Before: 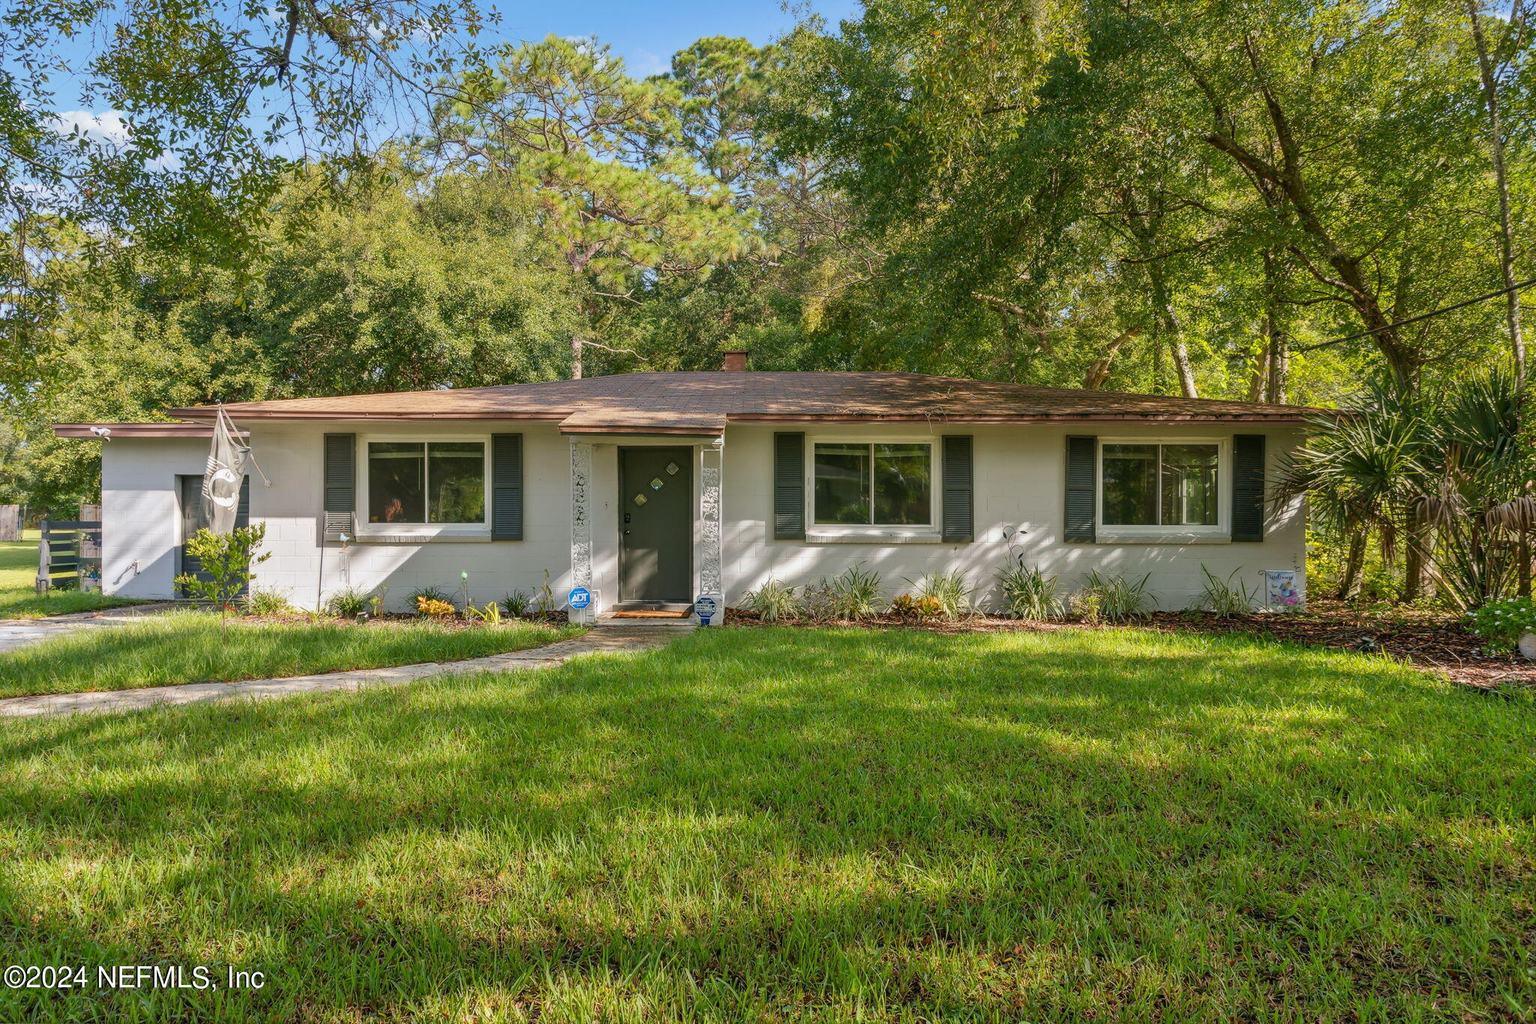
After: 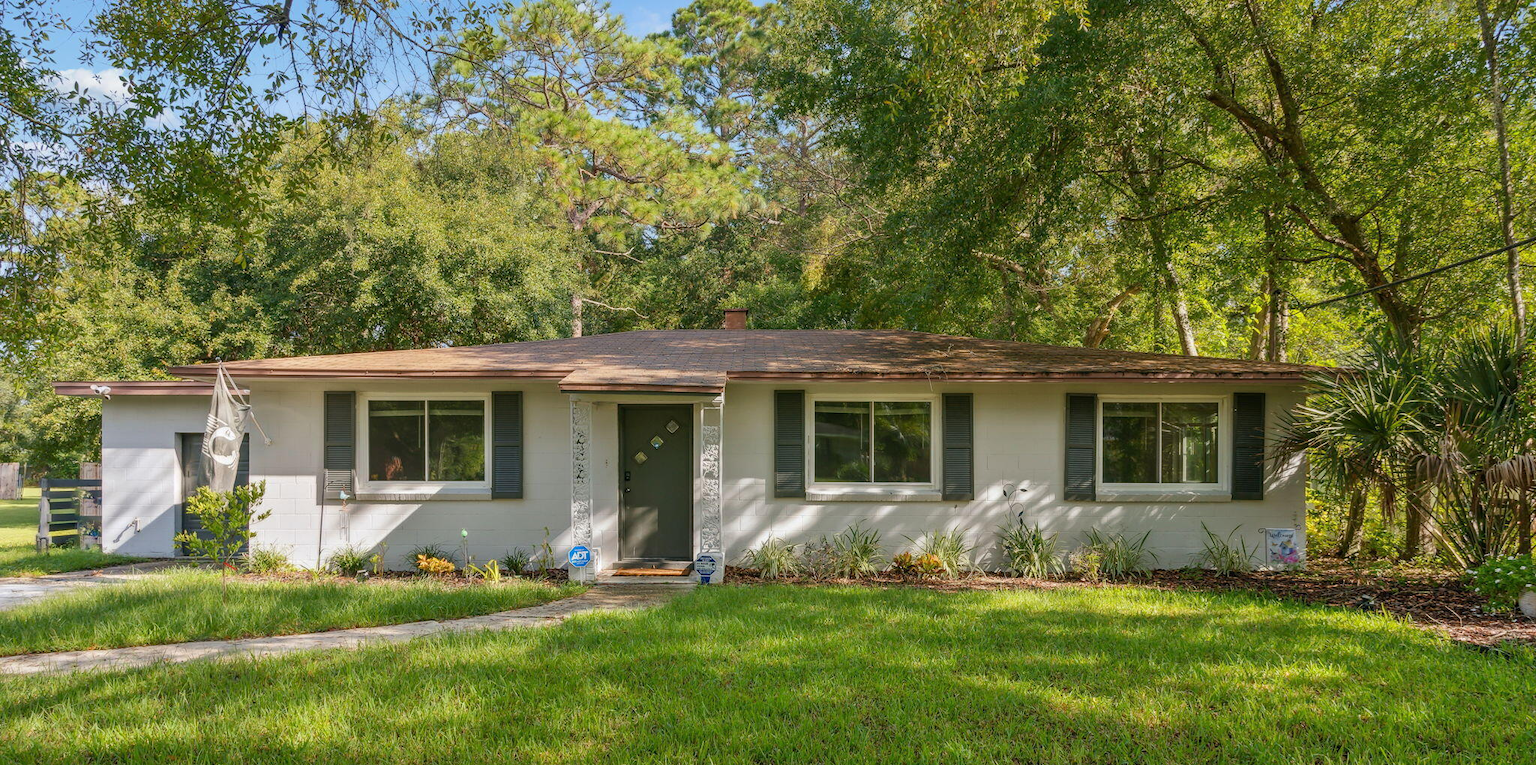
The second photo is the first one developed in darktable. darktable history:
crop: top 4.165%, bottom 20.966%
